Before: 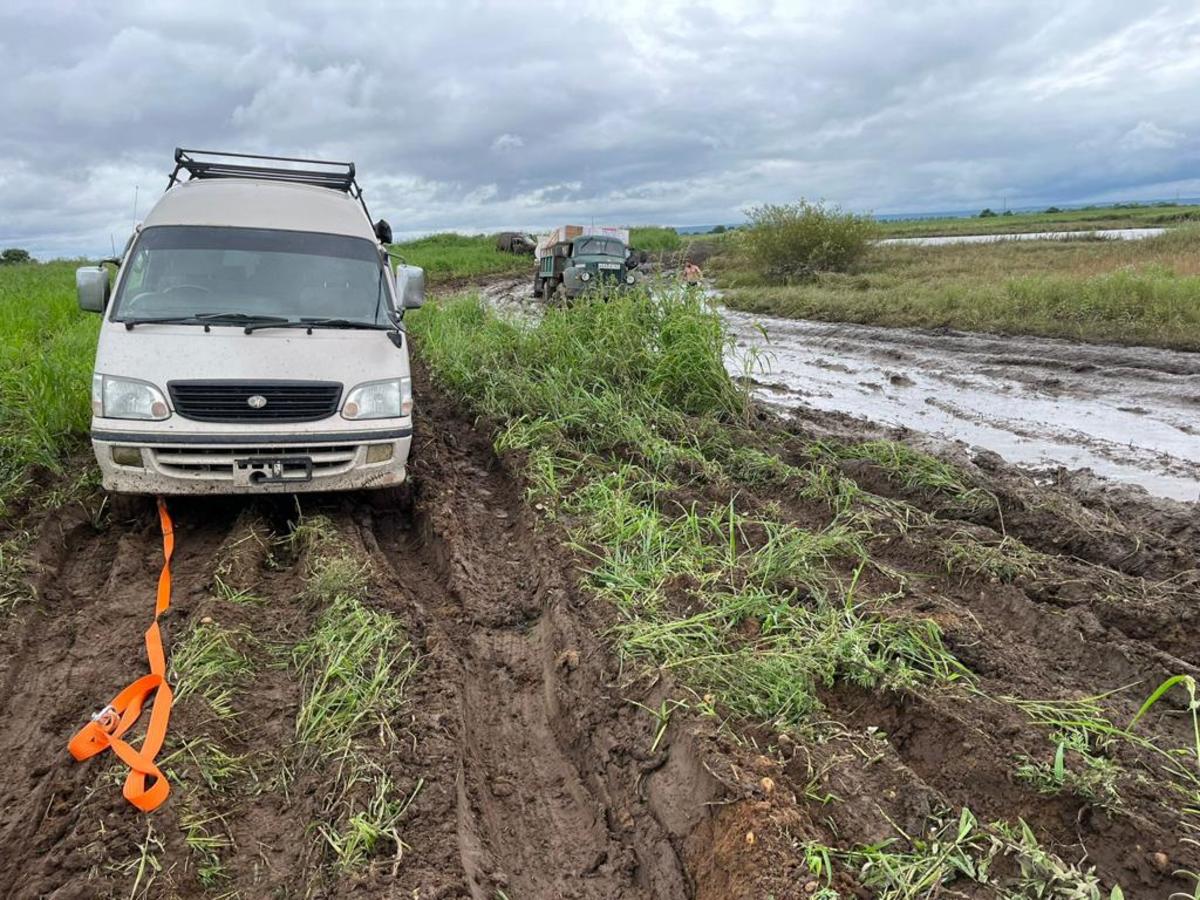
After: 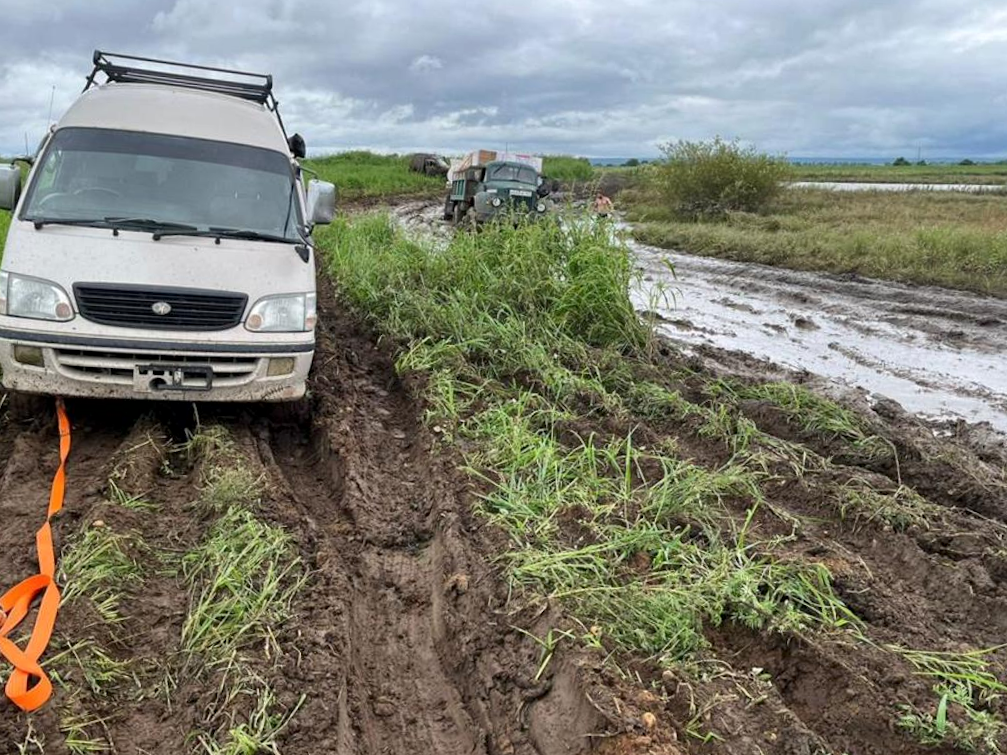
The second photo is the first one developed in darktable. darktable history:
crop and rotate: angle -3.27°, left 5.211%, top 5.211%, right 4.607%, bottom 4.607%
local contrast: mode bilateral grid, contrast 20, coarseness 50, detail 120%, midtone range 0.2
